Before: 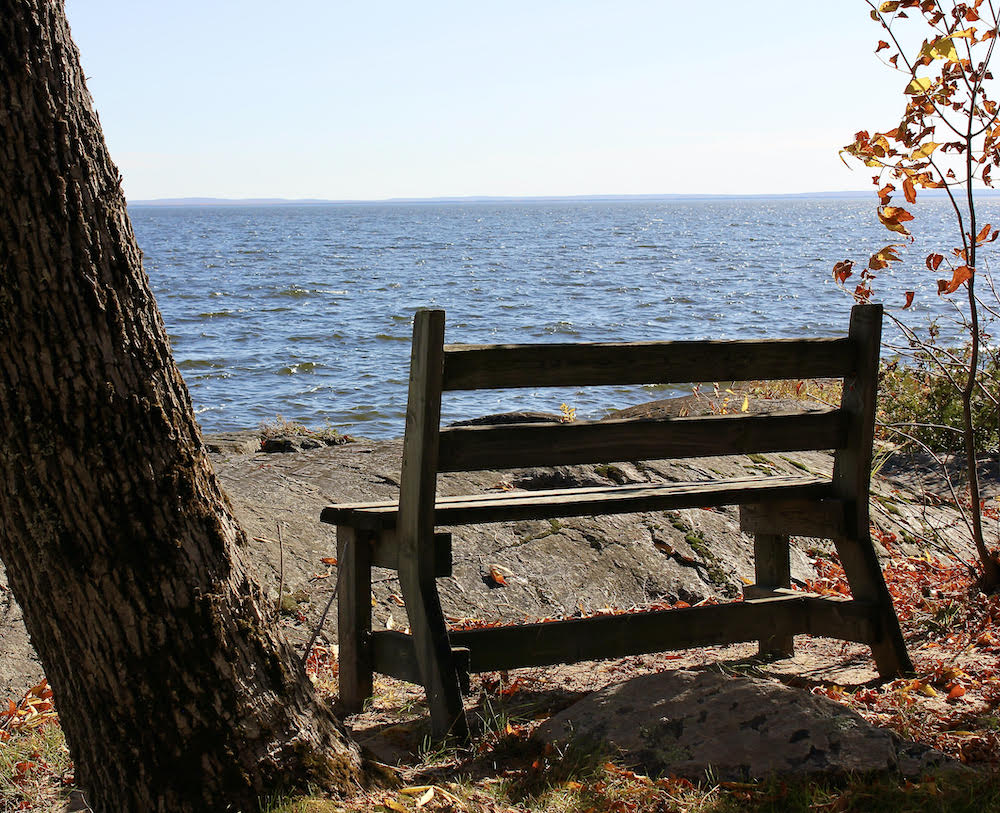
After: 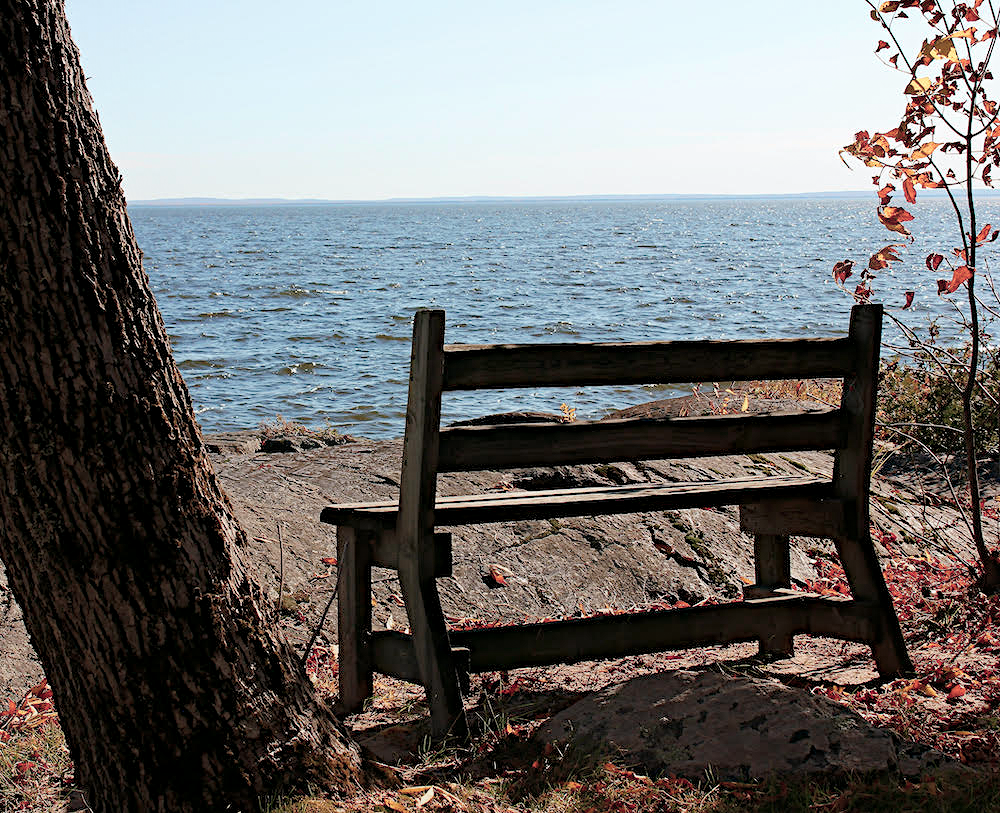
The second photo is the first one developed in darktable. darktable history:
contrast equalizer "texture": octaves 7, y [[0.6 ×6], [0.55 ×6], [0 ×6], [0 ×6], [0 ×6]], mix -0.36
color look up table "pastel": target L [51.39, 65.71, 52.93, 40.14, 55.11, 70.72, 67.66, 40.02, 51.12, 30.33, 72.53, 73.94, 25.78, 46.2, 44.1, 83.73, 53.94, 48.04, 96.54, 81.26, 66.77, 50.87, 35.66, 20.46, 0 ×25], target a [8.254, 18.13, -1.88, -13.1, 8.84, -33.4, 40.12, 10.41, 46.34, 22.98, -20.18, 19.36, 12.82, -37.32, 48.96, -20.04, 51.91, -25.1, -0.43, -0.64, -0.73, -0.15, -0.42, -0.08, 0 ×25], target b [8.63, 17.81, -21.93, 18.91, -25.4, -0.2, 63.51, -45.96, 15.61, -21.59, 58.6, 67.86, -45.49, 23.34, 25.19, 59.3, -15.13, -25.1, 1.19, -0.34, -0.5, -0.27, -1.23, -0.97, 0 ×25], num patches 24
diffuse or sharpen "_builtin_sharpen demosaicing | AA filter": edge sensitivity 1, 1st order anisotropy 100%, 2nd order anisotropy 100%, 3rd order anisotropy 100%, 4th order anisotropy 100%, 1st order speed -25%, 2nd order speed -25%, 3rd order speed -25%, 4th order speed -25%
color balance rgb "pastel": shadows lift › chroma 1%, shadows lift › hue 335°, power › hue 335°, highlights gain › chroma 2%, highlights gain › hue 164.32°, global offset › luminance 0.2%, perceptual saturation grading › global saturation 50%, global vibrance 30%
rgb primaries "pastel": tint hue -1.04°, red hue -0.035, red purity 0.85, green hue 0.087, green purity 0.9, blue hue -0.122, blue purity 0.95
